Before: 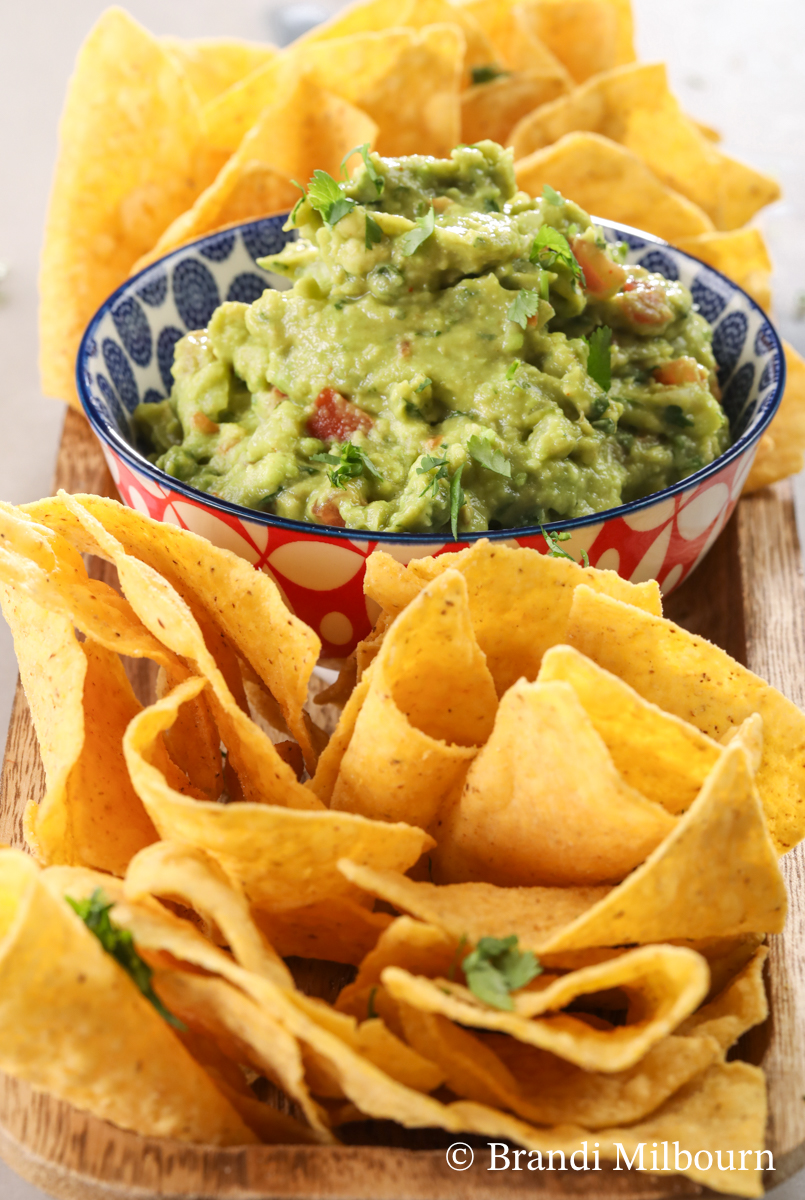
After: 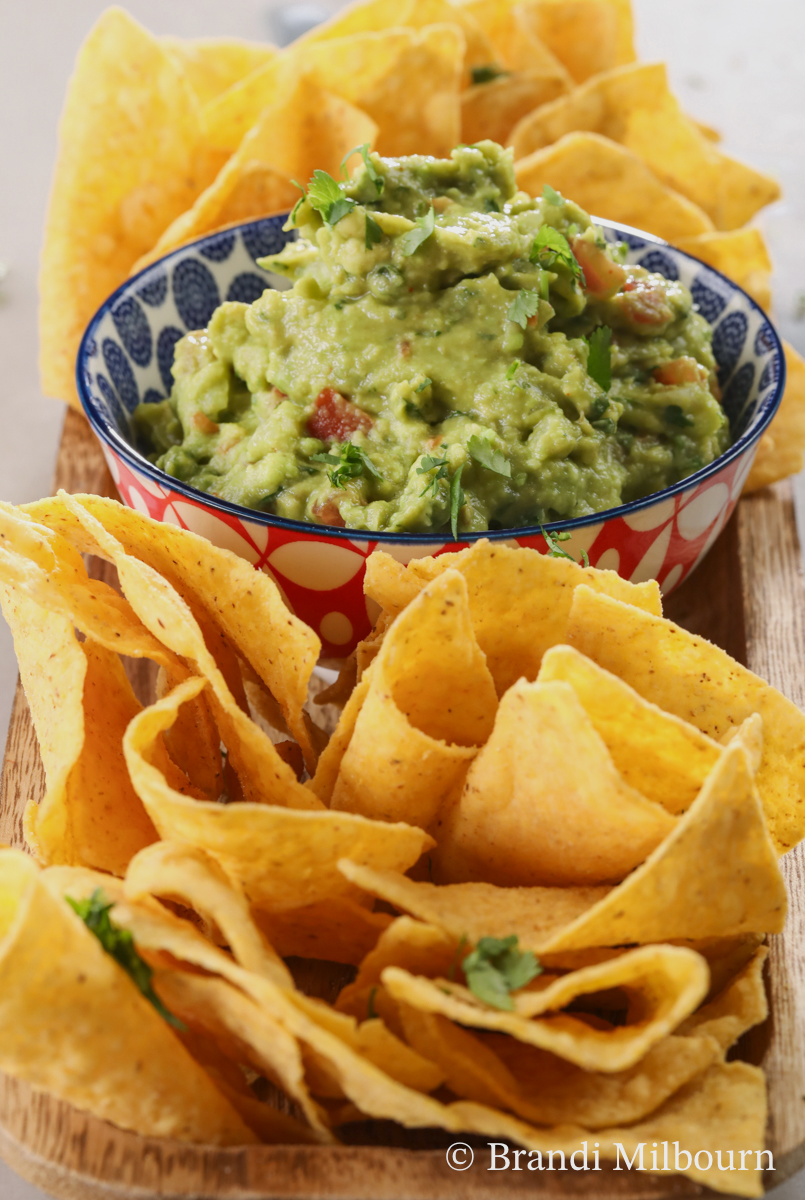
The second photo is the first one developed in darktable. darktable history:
tone equalizer: -8 EV 0.233 EV, -7 EV 0.421 EV, -6 EV 0.439 EV, -5 EV 0.219 EV, -3 EV -0.25 EV, -2 EV -0.42 EV, -1 EV -0.415 EV, +0 EV -0.279 EV
